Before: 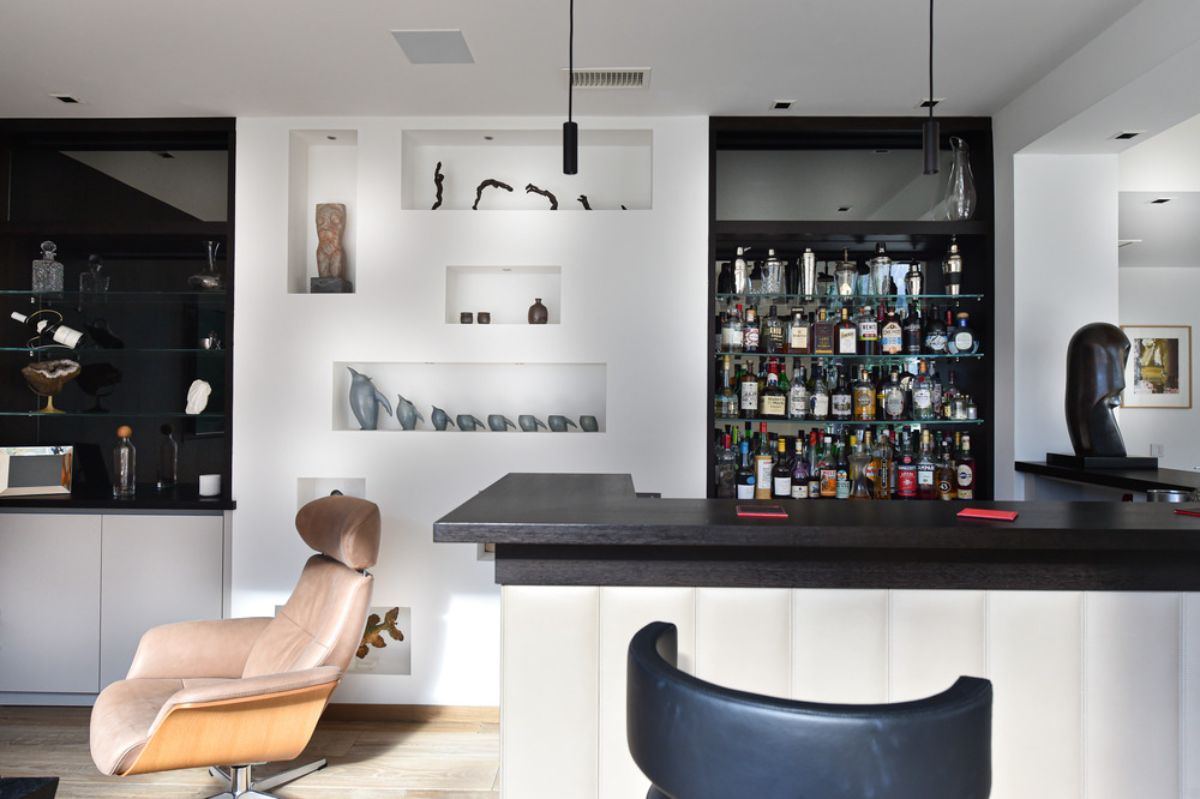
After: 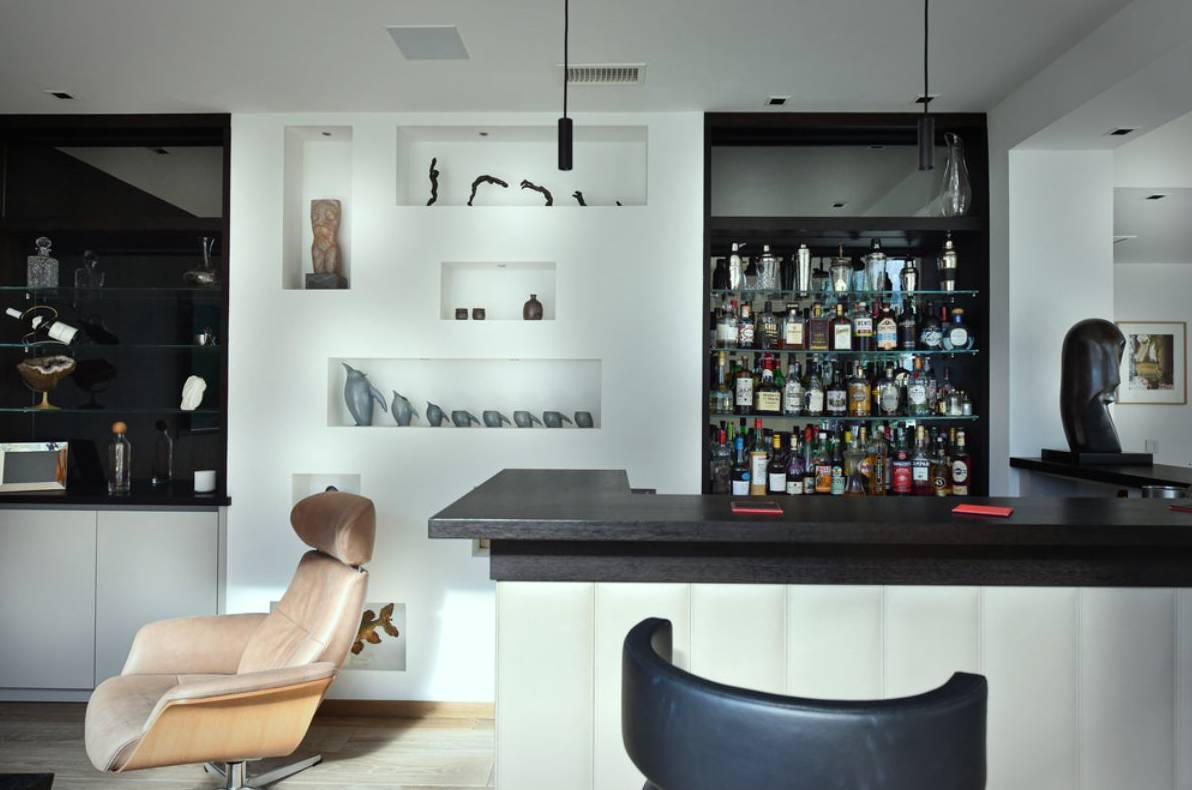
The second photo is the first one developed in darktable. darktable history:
color correction: highlights a* -6.62, highlights b* 0.72
vignetting: center (-0.118, -0.008), automatic ratio true
crop: left 0.447%, top 0.554%, right 0.215%, bottom 0.456%
